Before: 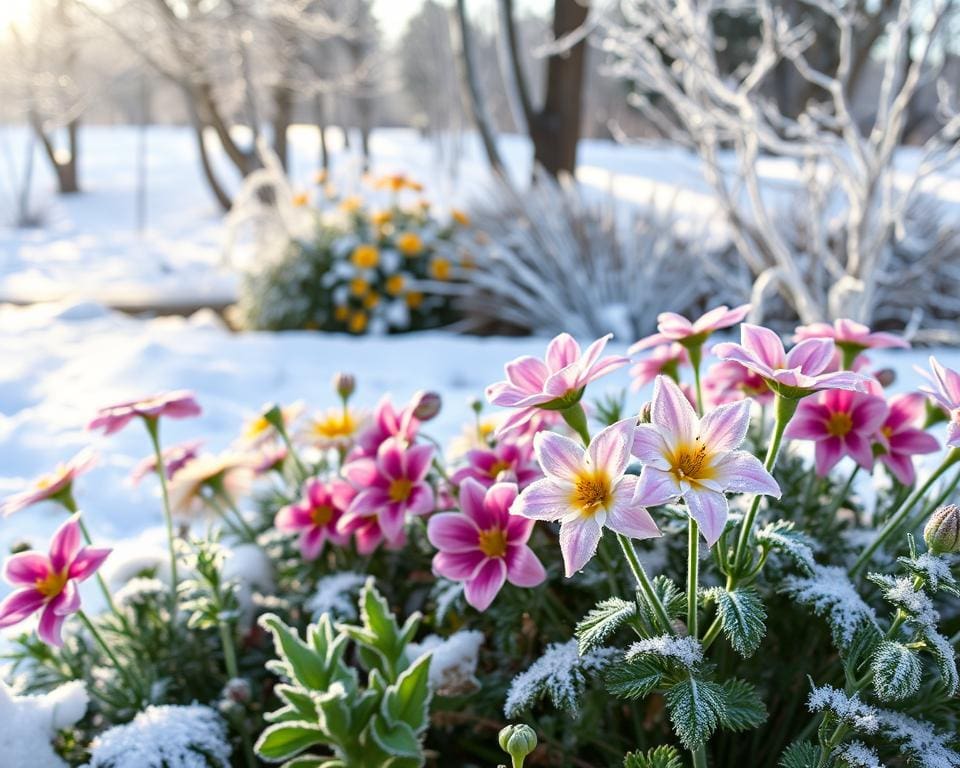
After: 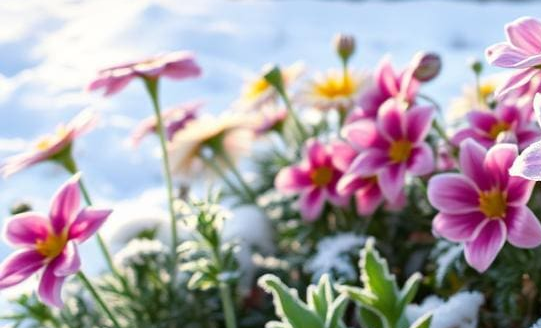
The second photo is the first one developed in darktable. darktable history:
crop: top 44.261%, right 43.632%, bottom 12.935%
